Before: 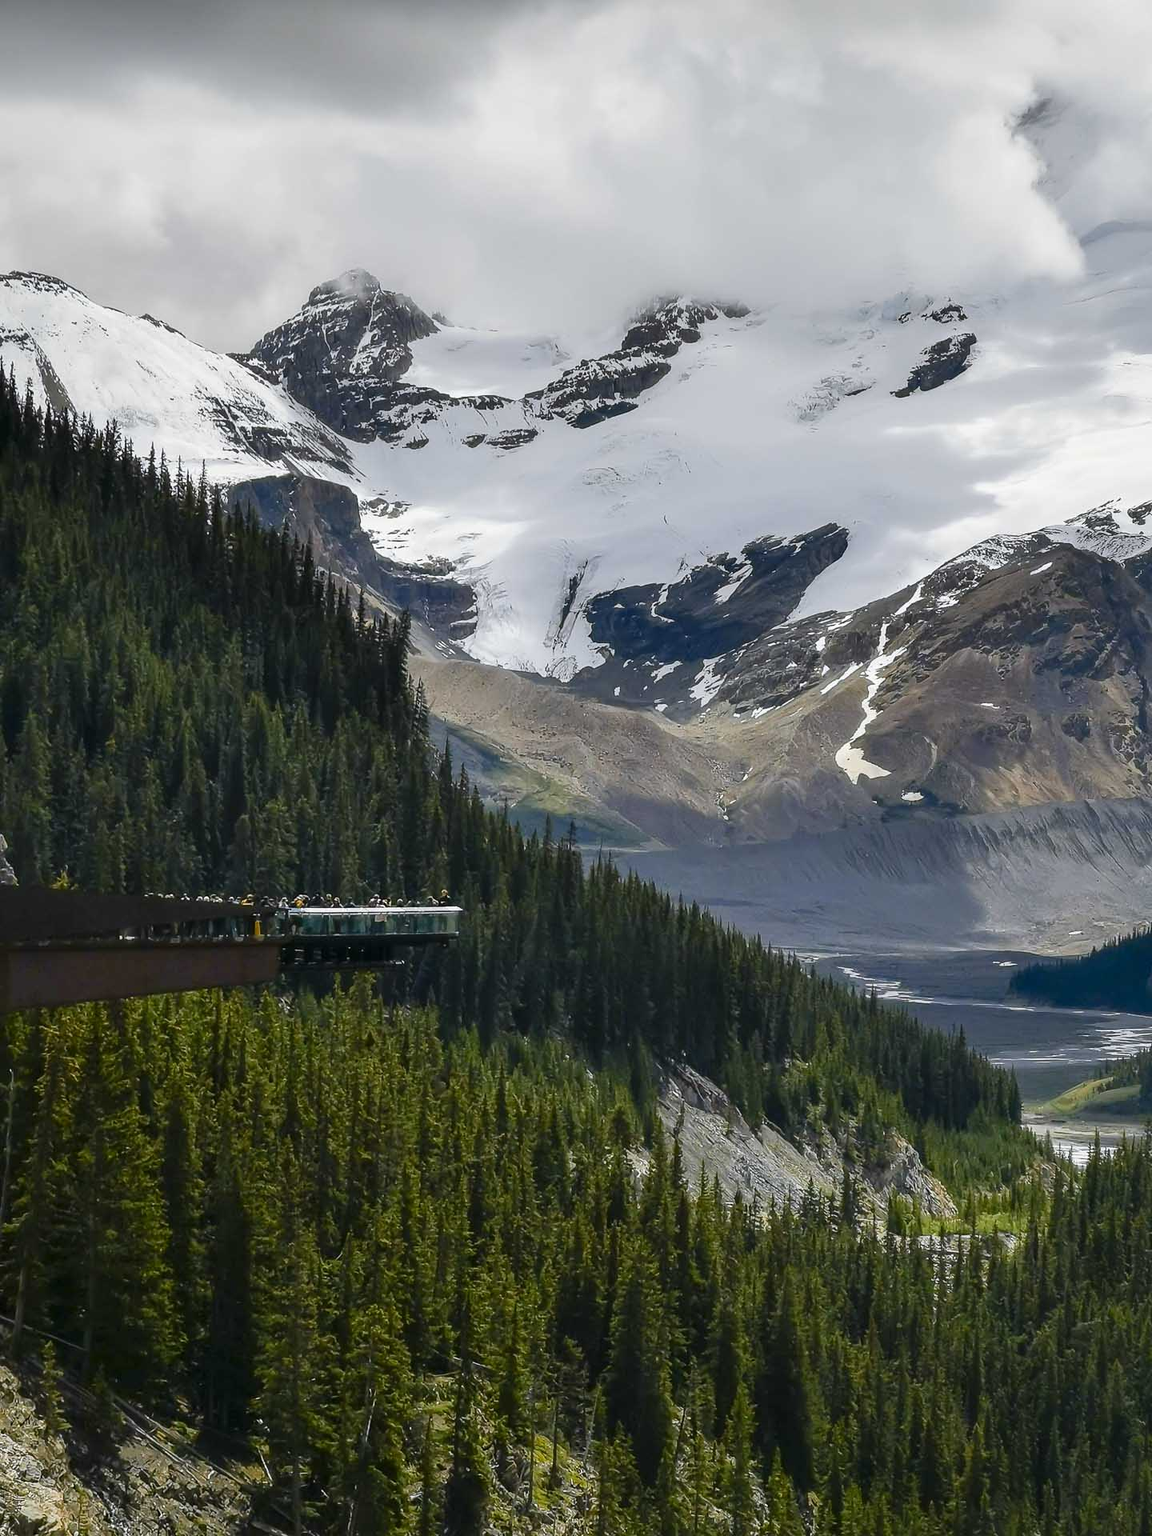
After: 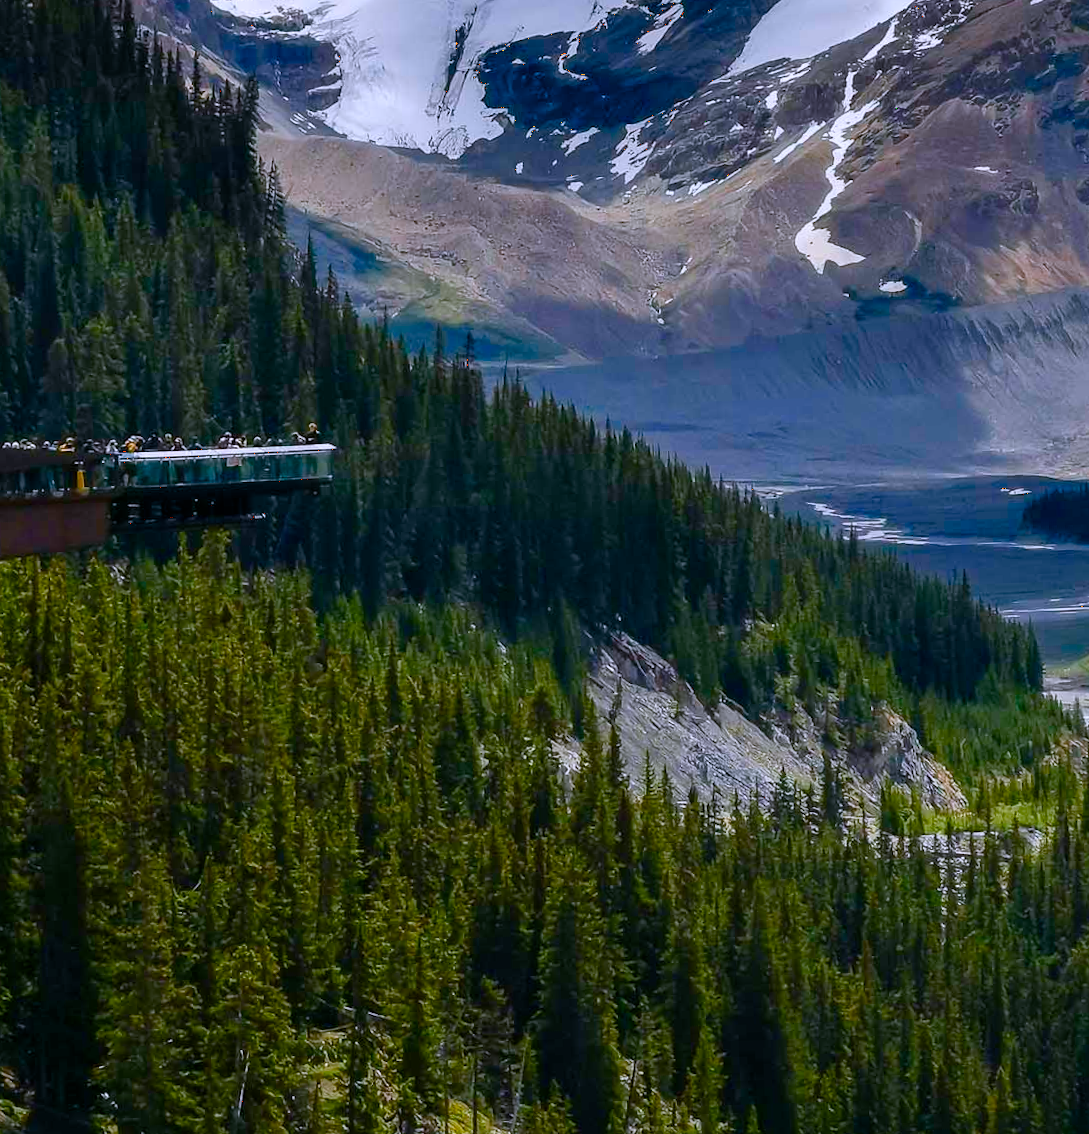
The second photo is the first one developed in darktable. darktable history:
color balance rgb: perceptual saturation grading › global saturation 20%, perceptual saturation grading › highlights -25%, perceptual saturation grading › shadows 25%
crop and rotate: left 17.299%, top 35.115%, right 7.015%, bottom 1.024%
rotate and perspective: rotation -2°, crop left 0.022, crop right 0.978, crop top 0.049, crop bottom 0.951
color calibration: output R [0.999, 0.026, -0.11, 0], output G [-0.019, 1.037, -0.099, 0], output B [0.022, -0.023, 0.902, 0], illuminant custom, x 0.367, y 0.392, temperature 4437.75 K, clip negative RGB from gamut false
tone equalizer: on, module defaults
